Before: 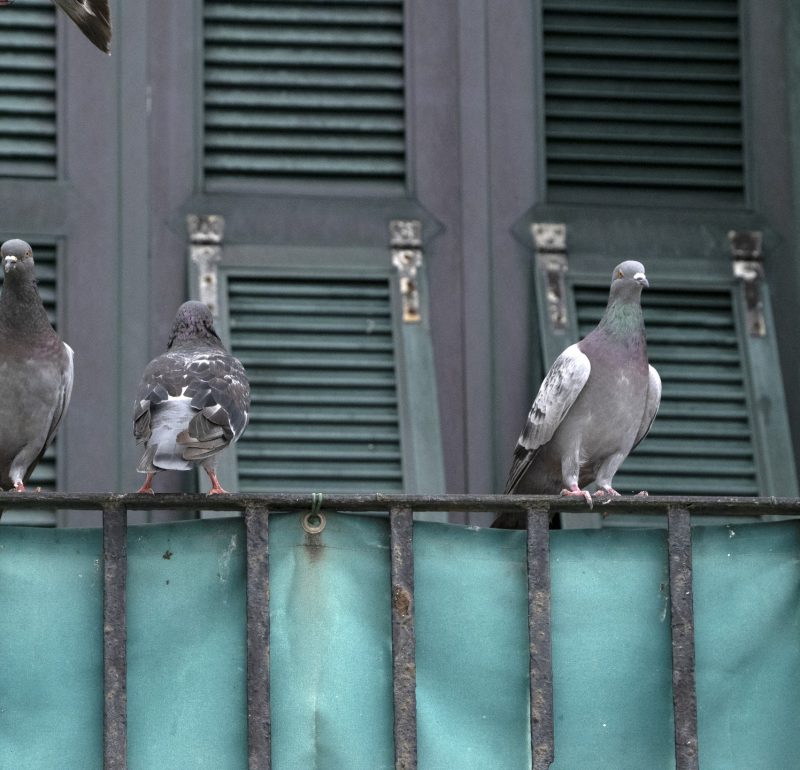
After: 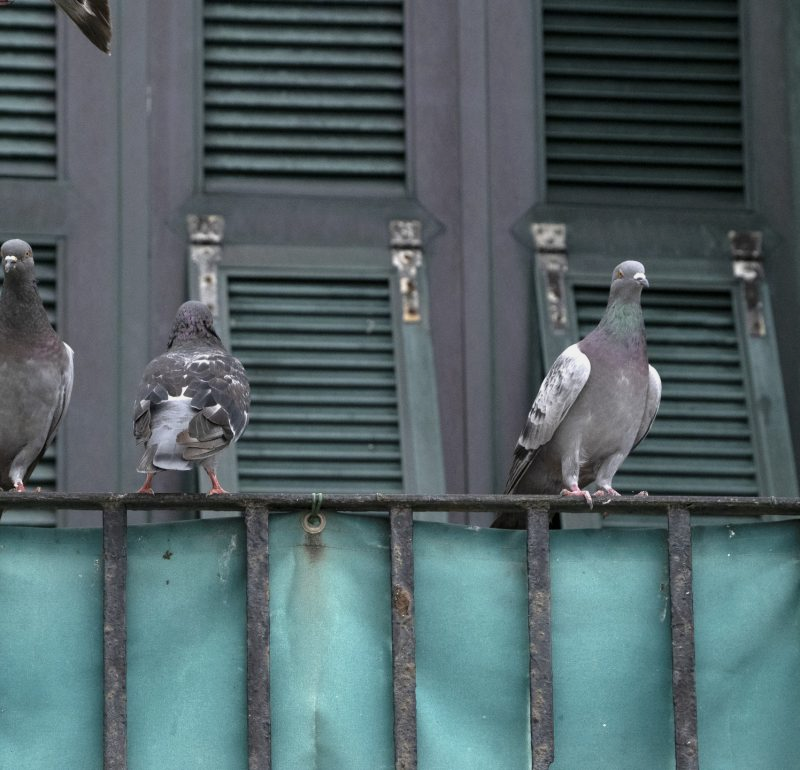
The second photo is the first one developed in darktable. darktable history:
exposure: exposure -0.18 EV, compensate exposure bias true, compensate highlight preservation false
